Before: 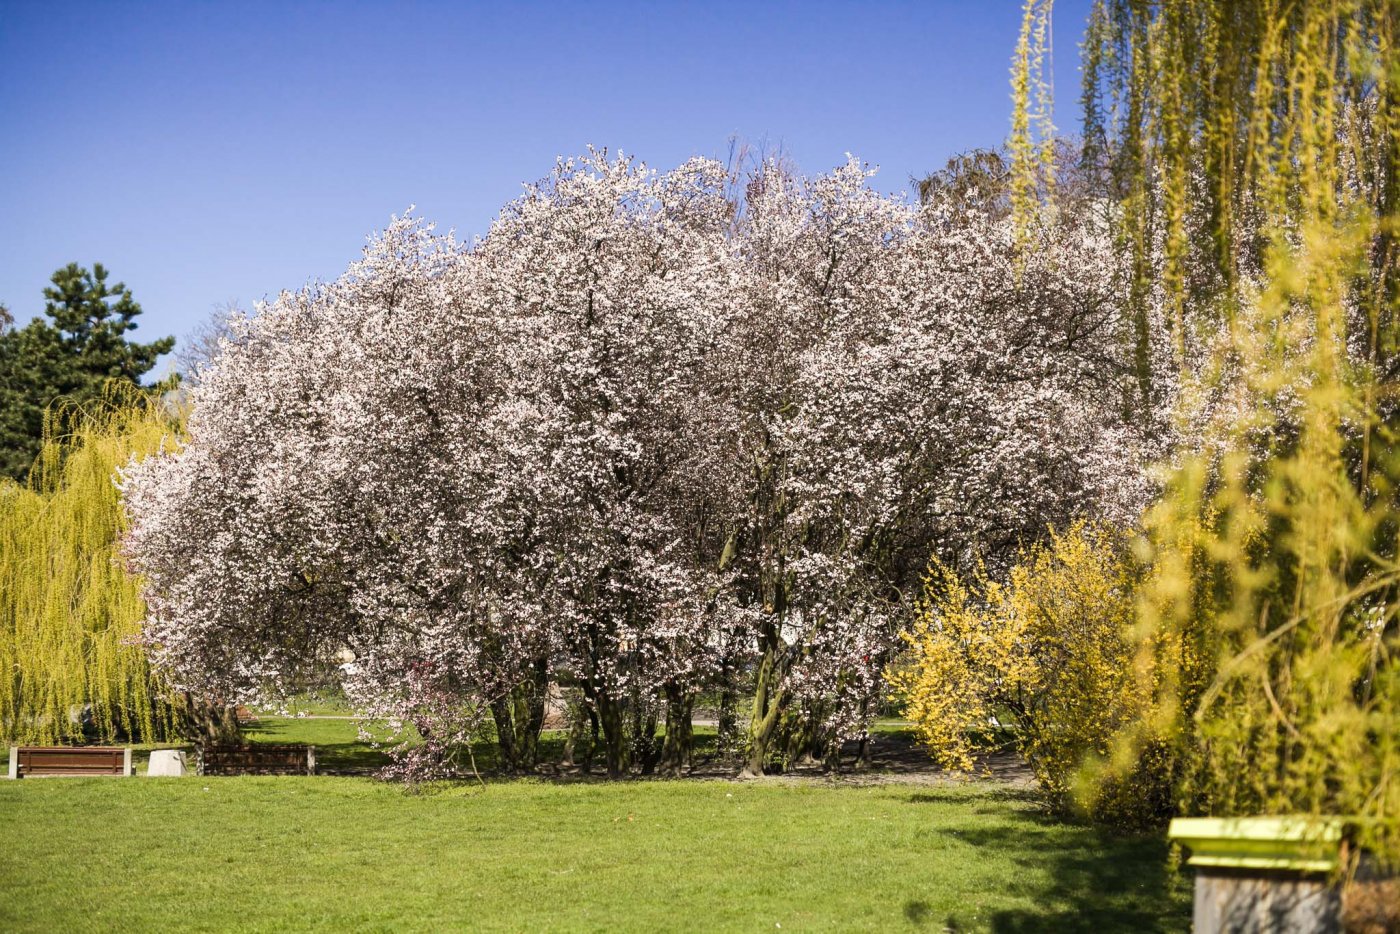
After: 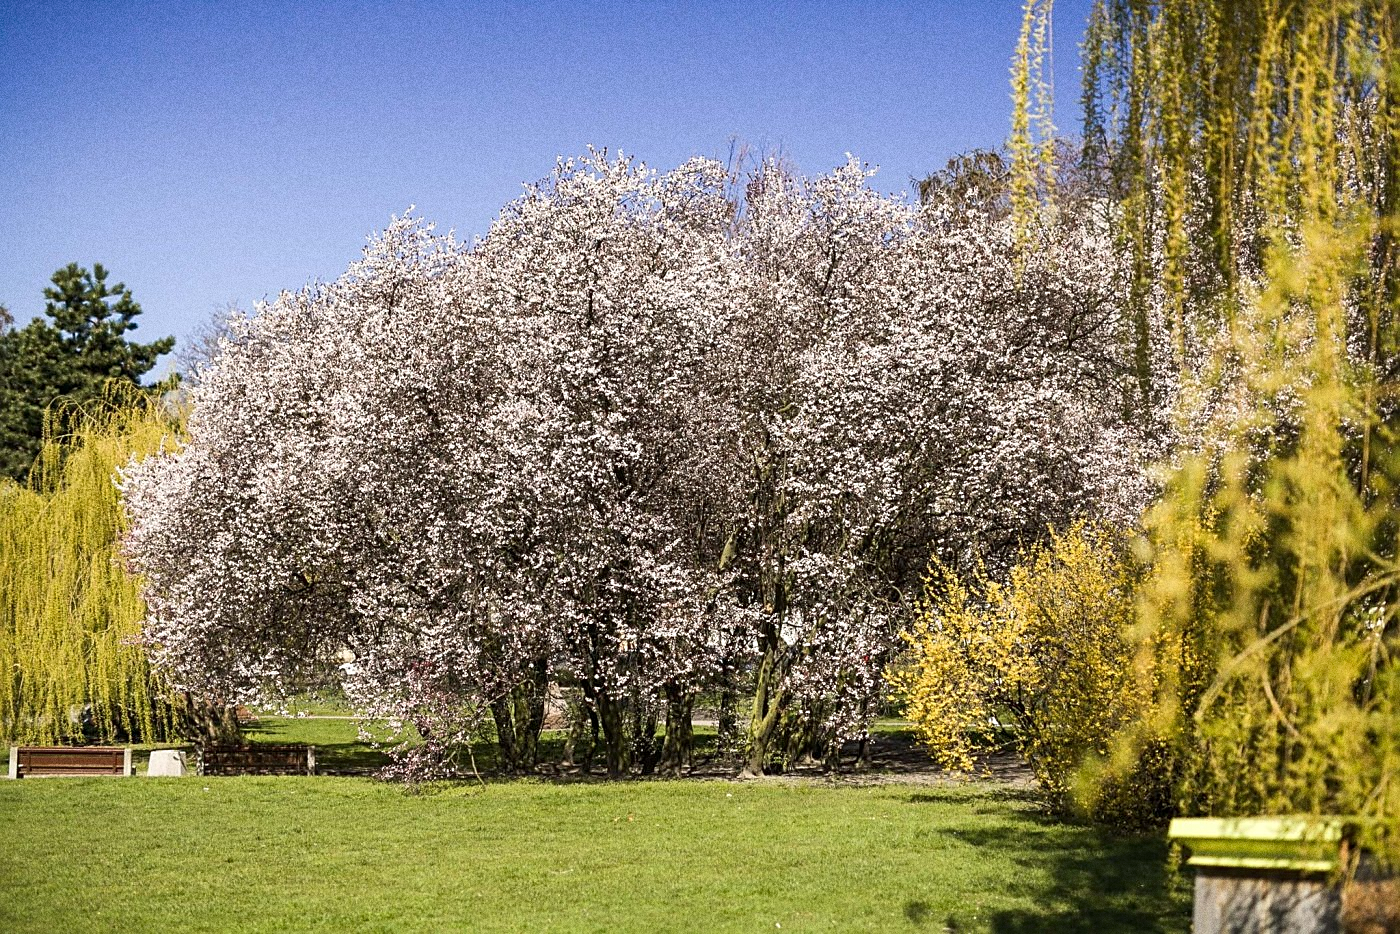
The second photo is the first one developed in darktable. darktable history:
local contrast: mode bilateral grid, contrast 100, coarseness 100, detail 108%, midtone range 0.2
sharpen: on, module defaults
grain: coarseness 9.61 ISO, strength 35.62%
